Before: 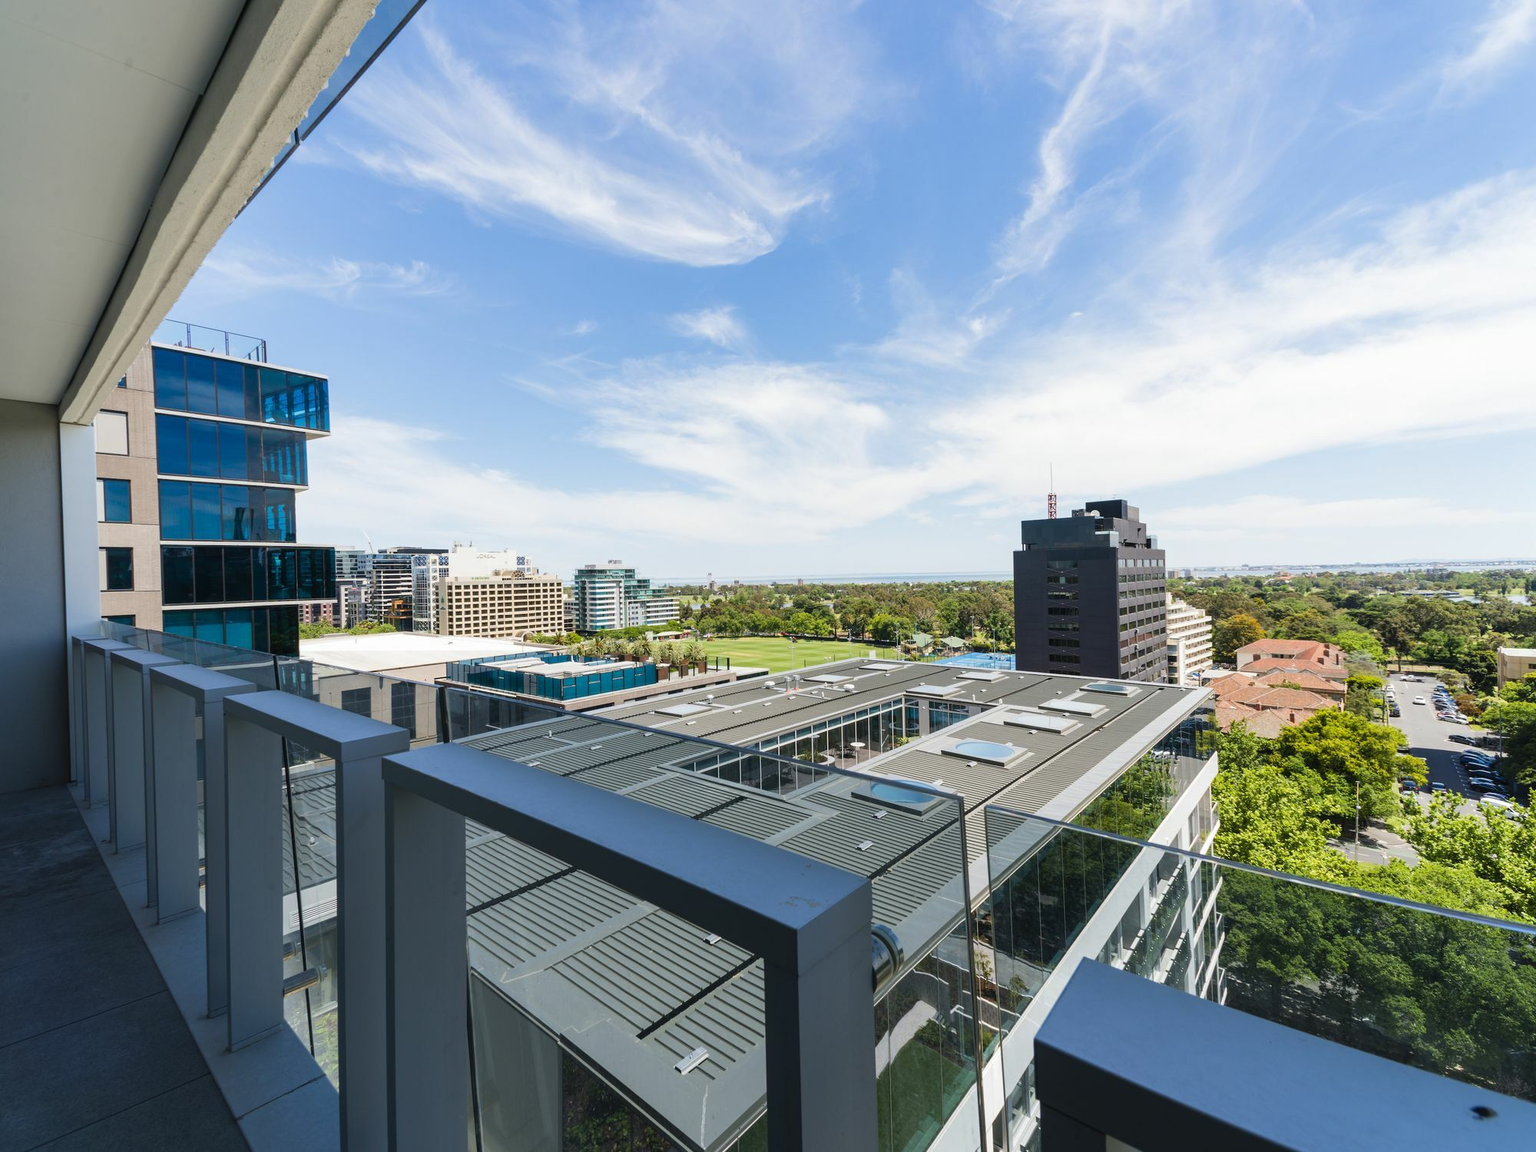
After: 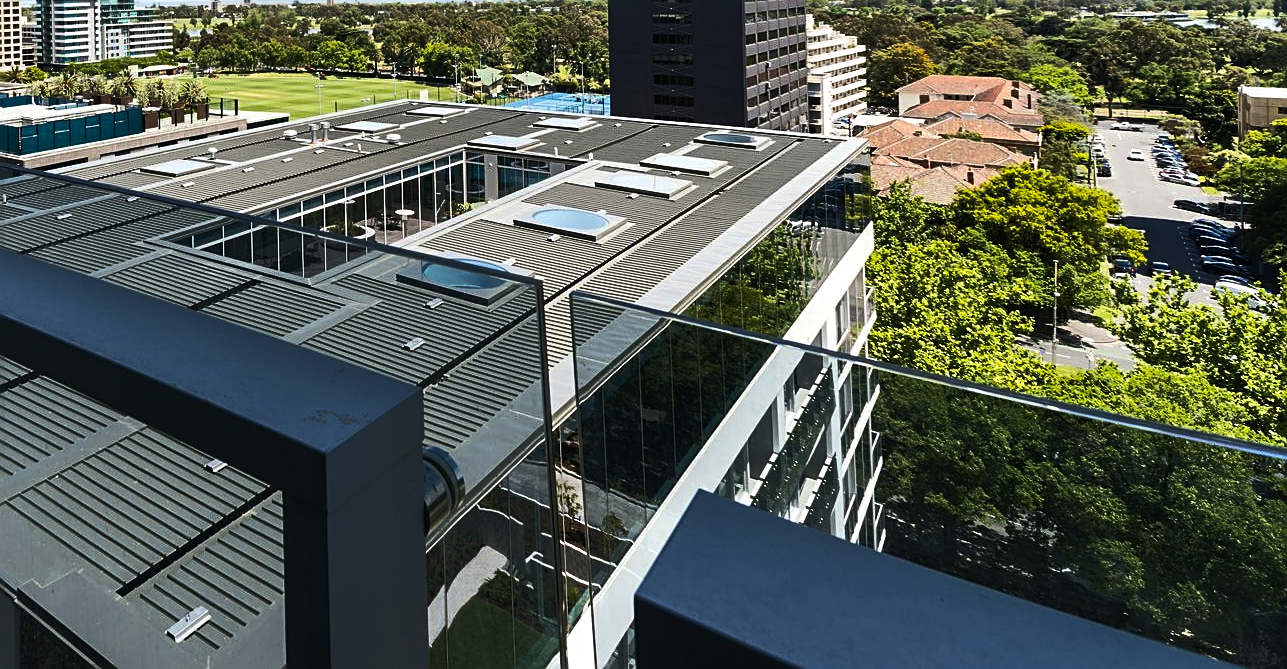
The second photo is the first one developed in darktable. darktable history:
crop and rotate: left 35.601%, top 50.589%, bottom 4.779%
color balance rgb: perceptual saturation grading › global saturation 10.609%, perceptual brilliance grading › highlights 2.255%, perceptual brilliance grading › mid-tones -49.874%, perceptual brilliance grading › shadows -49.76%, global vibrance 20%
exposure: exposure 0.21 EV, compensate highlight preservation false
sharpen: on, module defaults
color zones: curves: ch0 [(0, 0.5) (0.143, 0.52) (0.286, 0.5) (0.429, 0.5) (0.571, 0.5) (0.714, 0.5) (0.857, 0.5) (1, 0.5)]; ch1 [(0, 0.489) (0.155, 0.45) (0.286, 0.466) (0.429, 0.5) (0.571, 0.5) (0.714, 0.5) (0.857, 0.5) (1, 0.489)]
